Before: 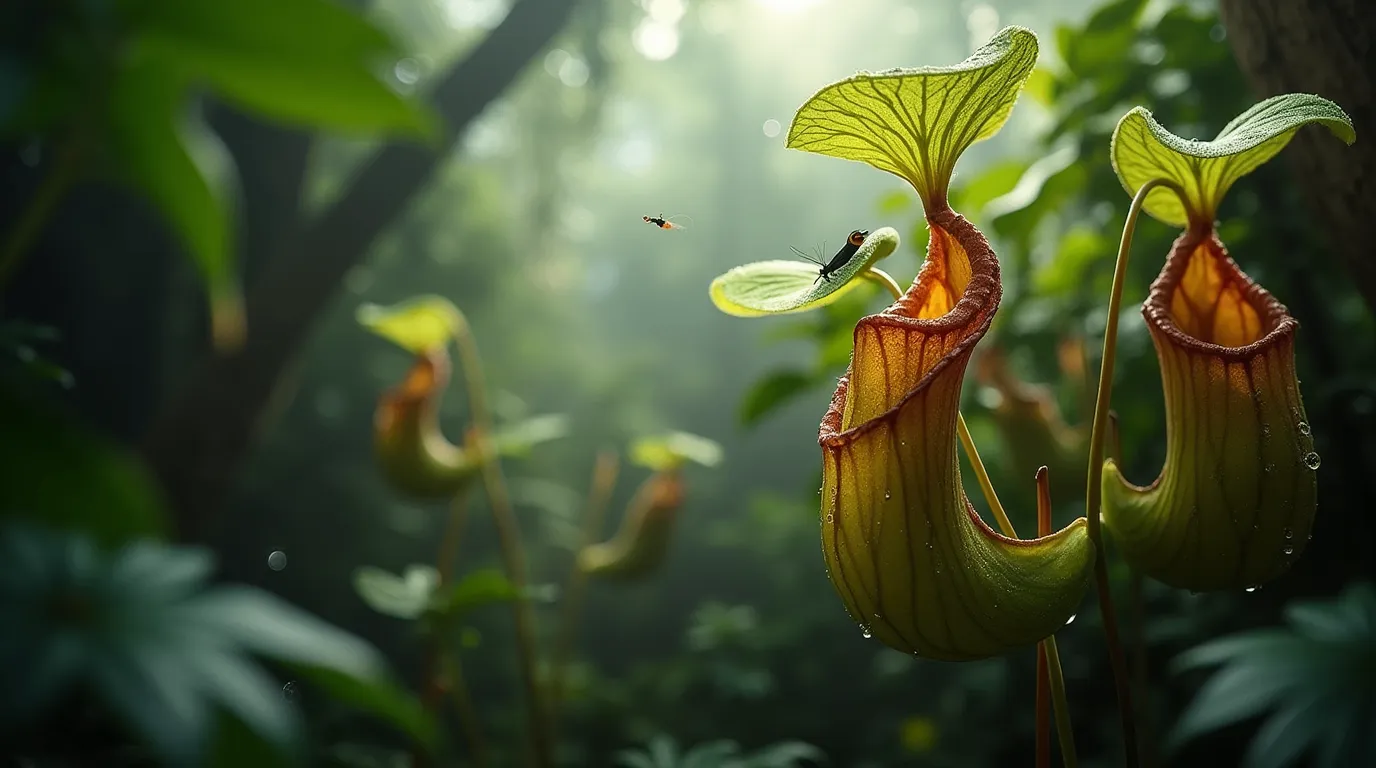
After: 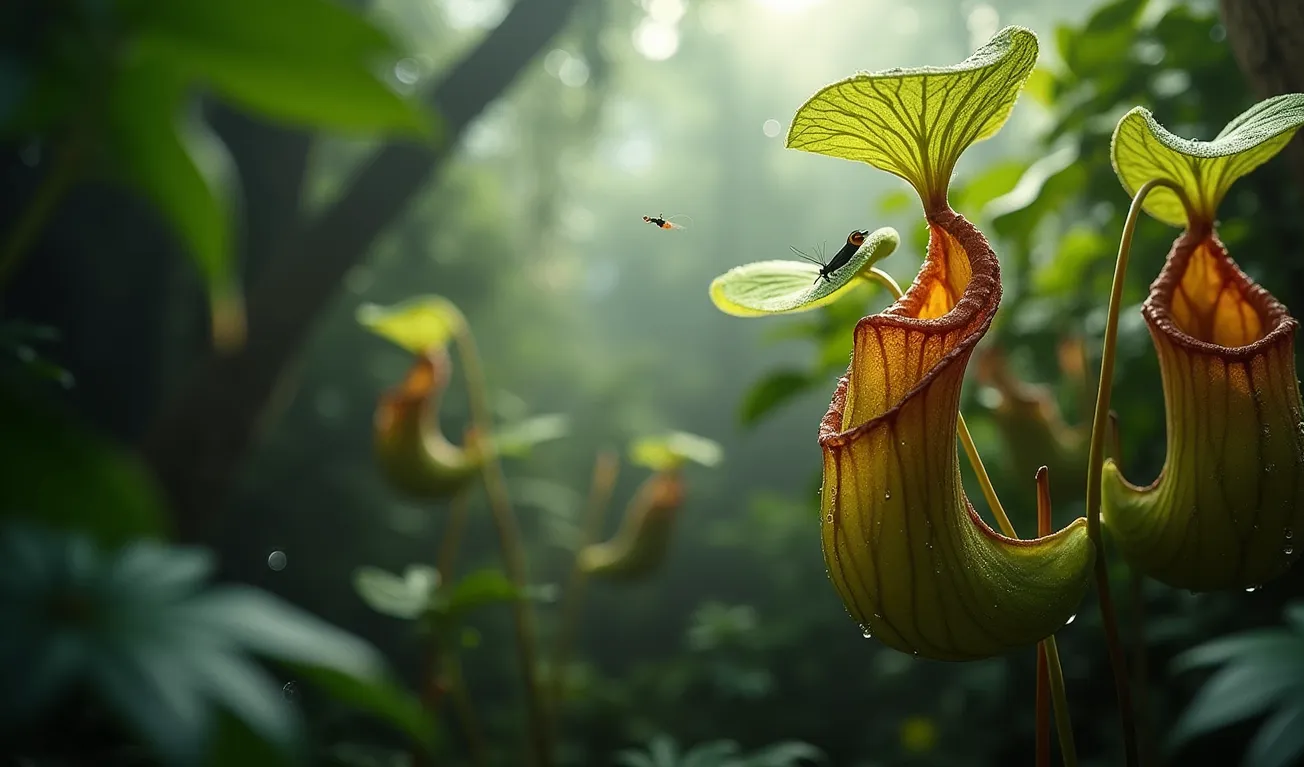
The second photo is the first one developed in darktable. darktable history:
exposure: compensate highlight preservation false
crop and rotate: right 5.167%
